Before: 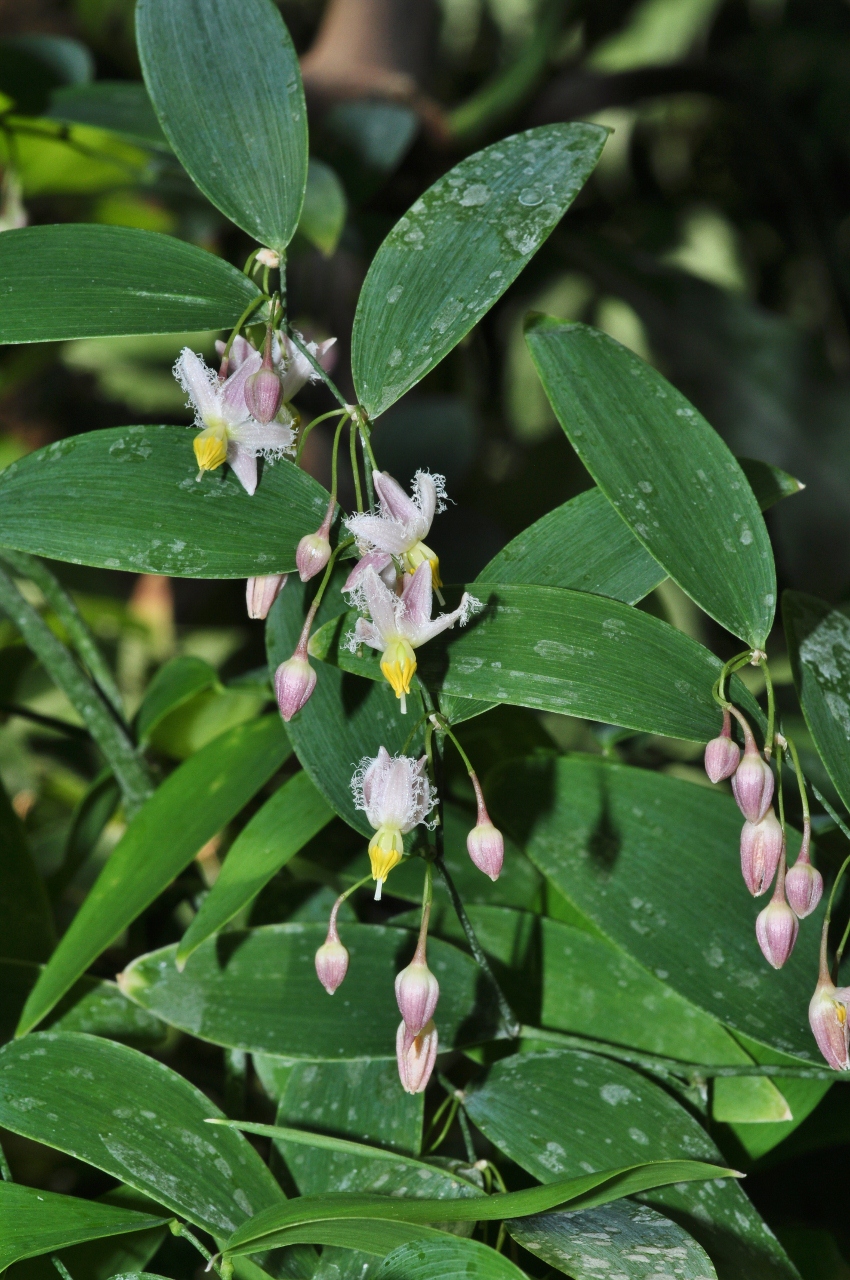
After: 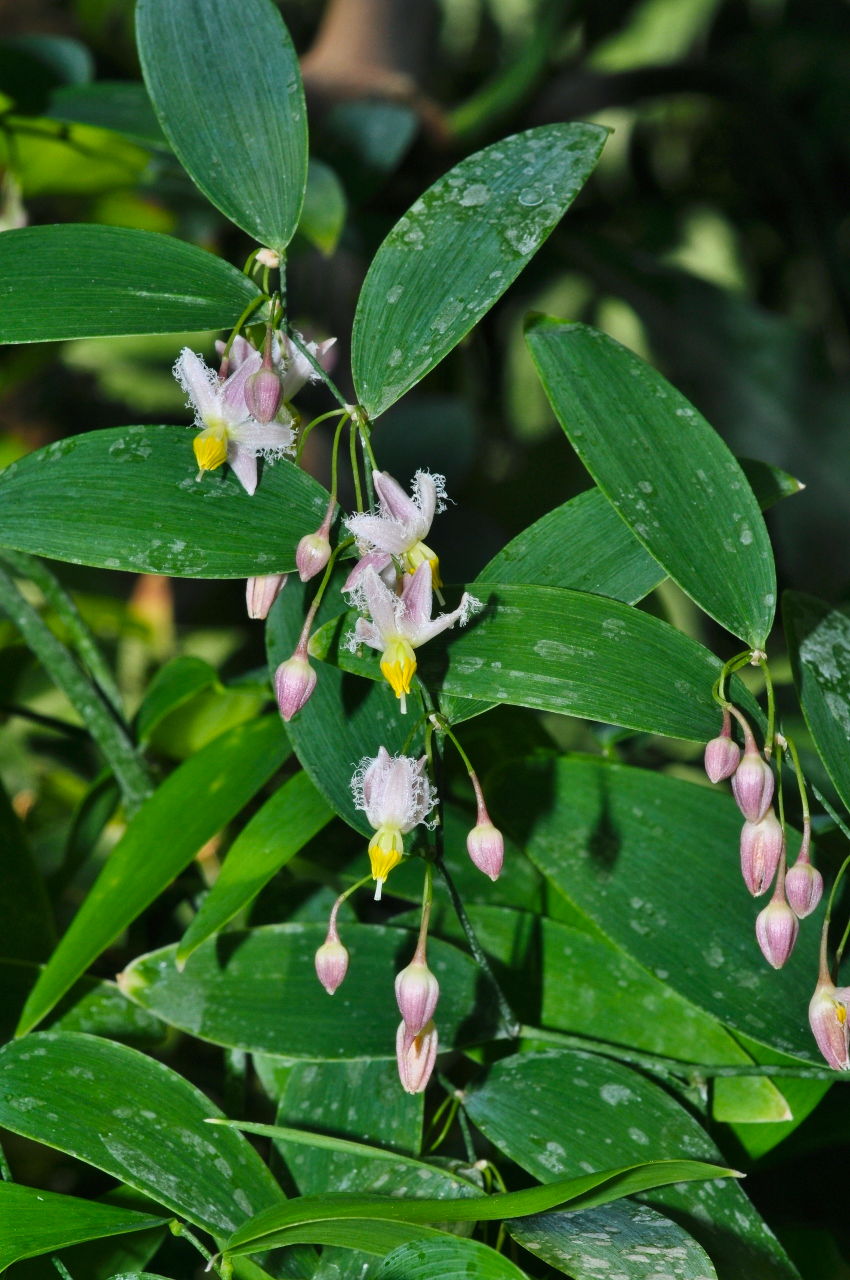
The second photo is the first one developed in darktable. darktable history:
color balance rgb: shadows lift › chroma 2.057%, shadows lift › hue 217.67°, highlights gain › chroma 0.19%, highlights gain › hue 332.57°, perceptual saturation grading › global saturation 25.318%
